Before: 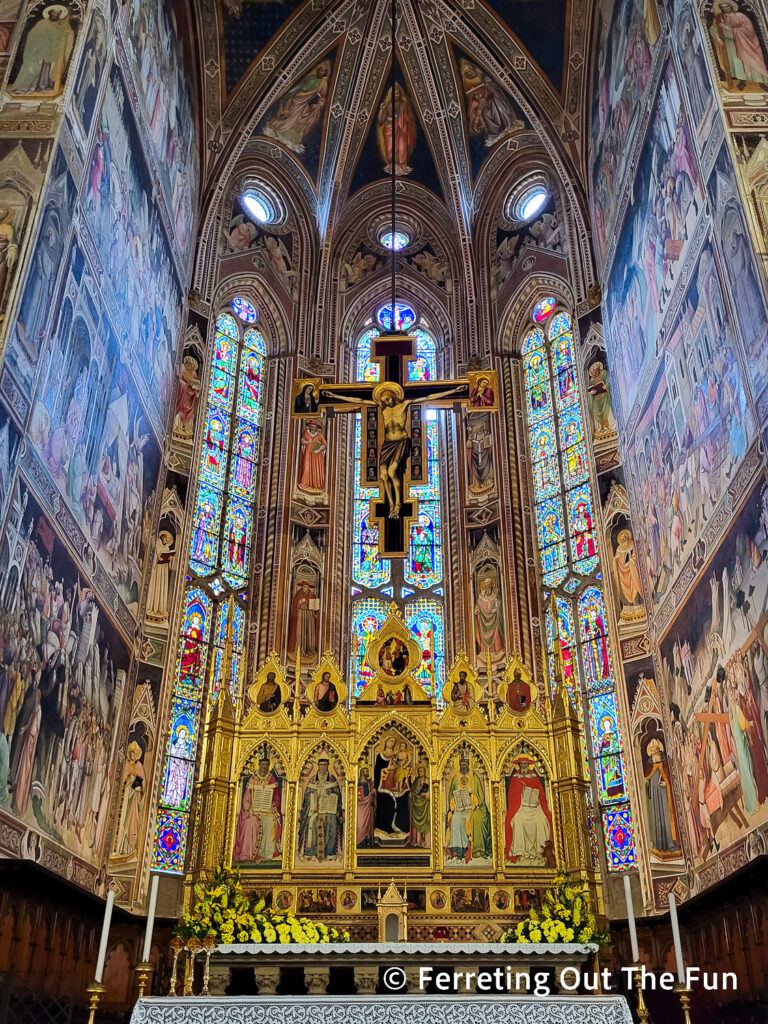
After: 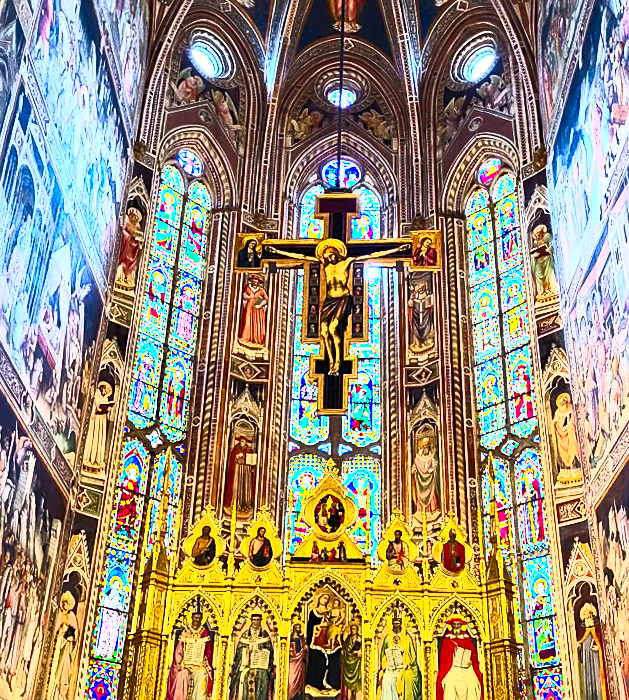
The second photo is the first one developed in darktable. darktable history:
sharpen: radius 1.864, amount 0.398, threshold 1.271
crop: left 7.856%, top 11.836%, right 10.12%, bottom 15.387%
contrast brightness saturation: contrast 0.83, brightness 0.59, saturation 0.59
rotate and perspective: rotation 1.57°, crop left 0.018, crop right 0.982, crop top 0.039, crop bottom 0.961
